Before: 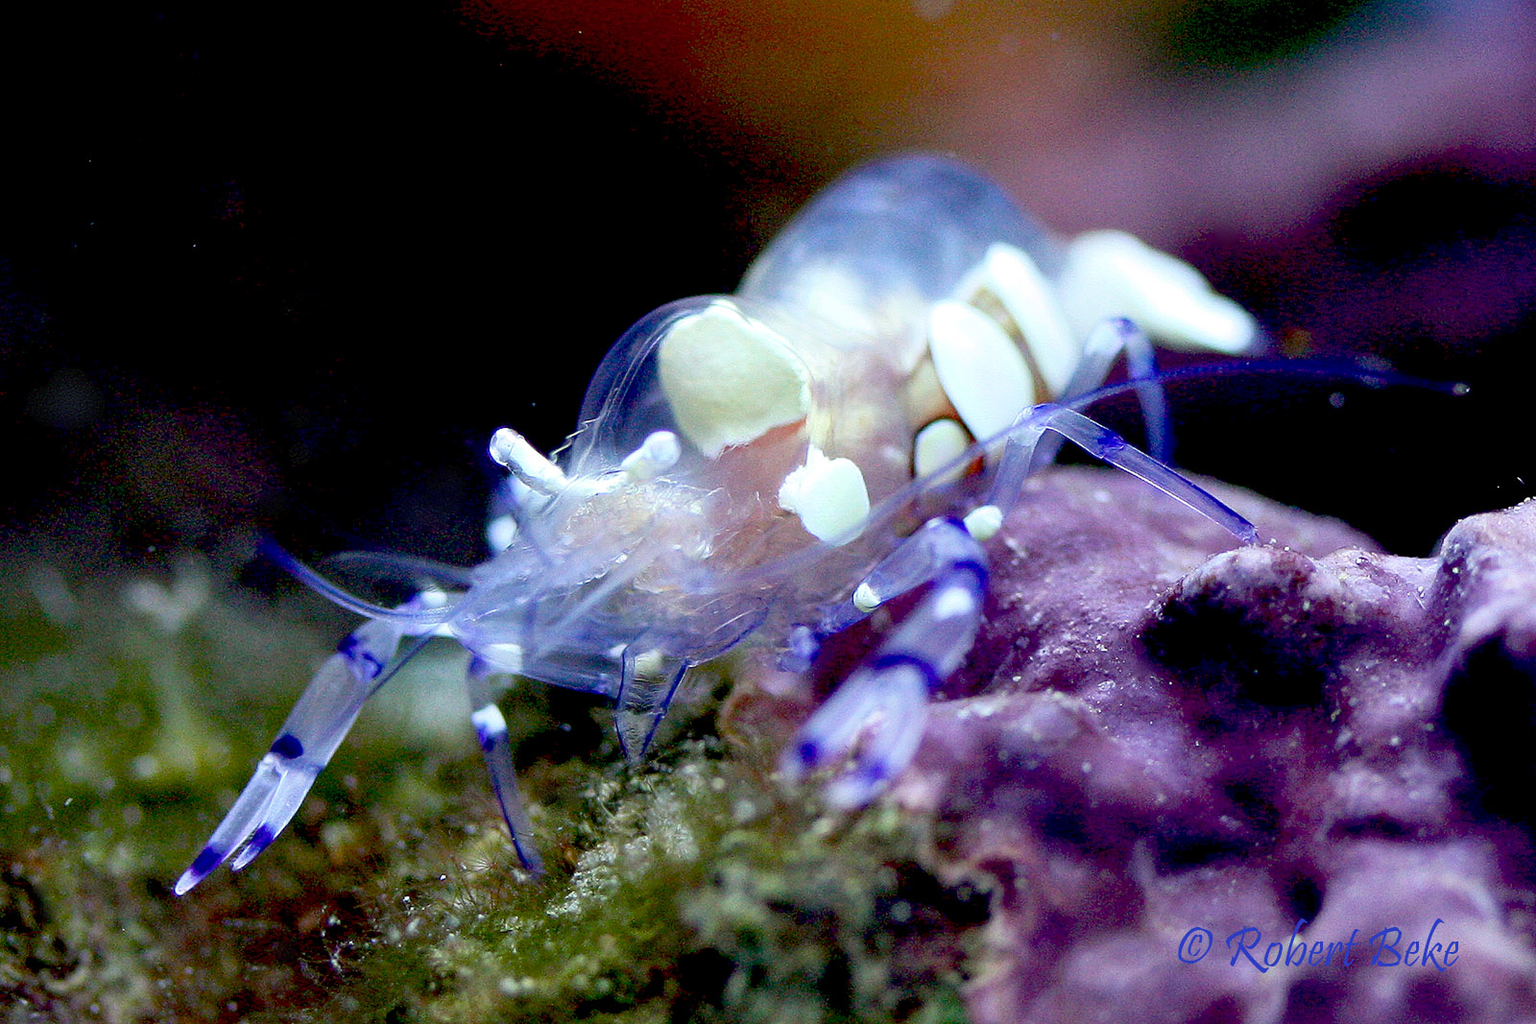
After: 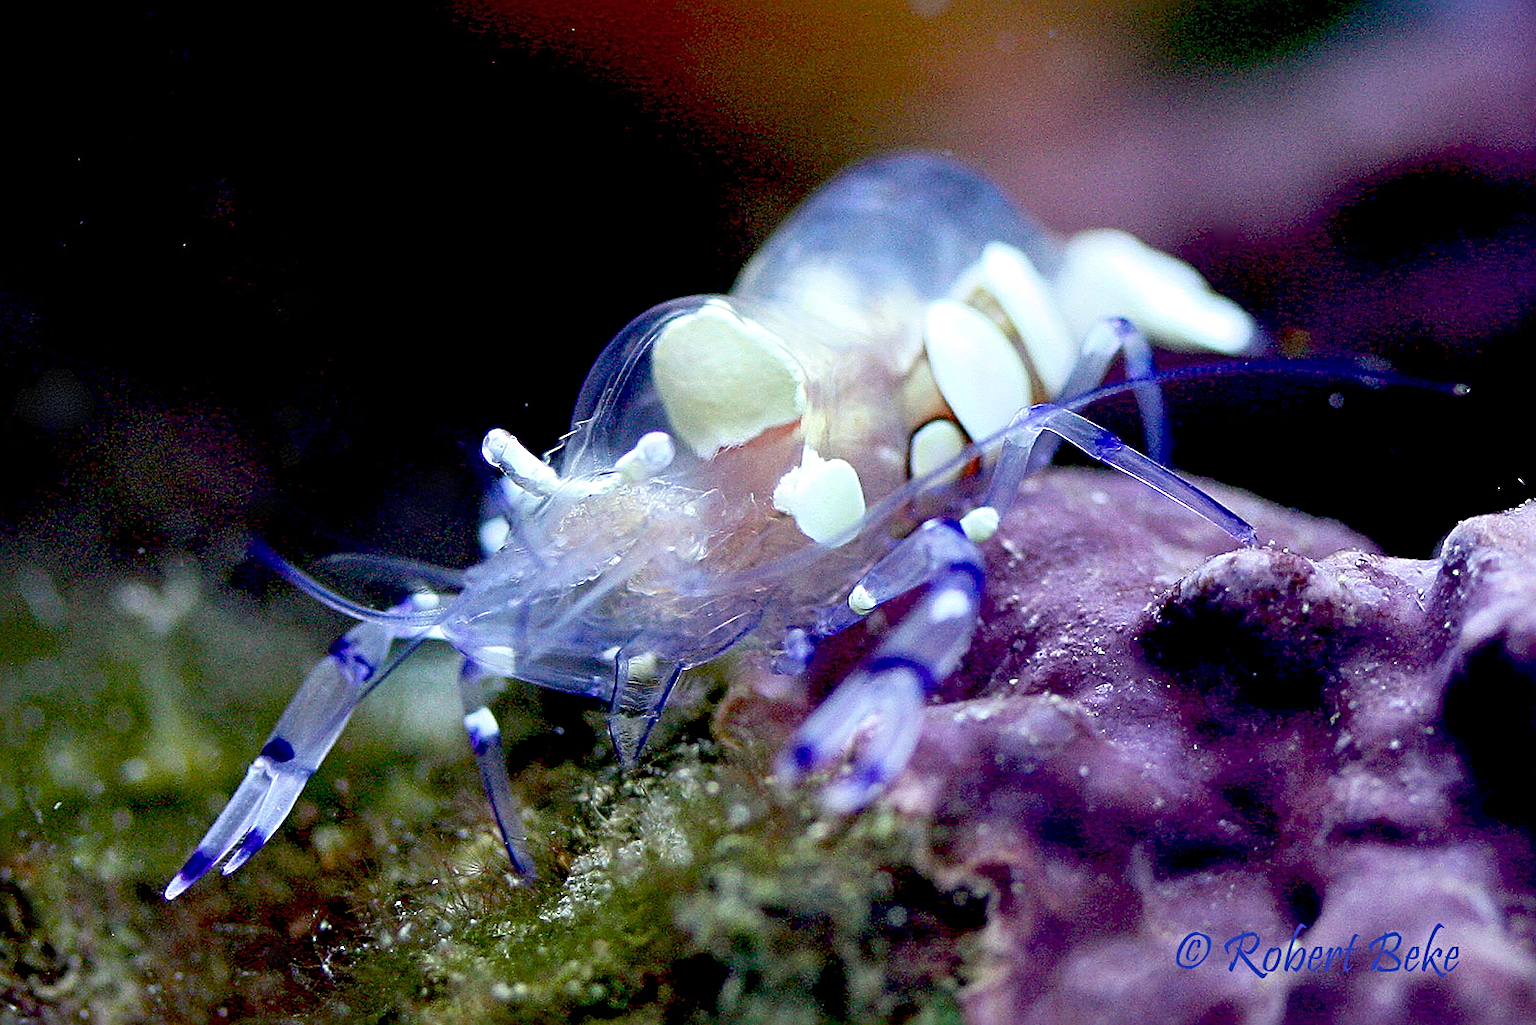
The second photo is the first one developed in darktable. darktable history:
sharpen: radius 3.982
crop and rotate: left 0.755%, top 0.319%, bottom 0.308%
